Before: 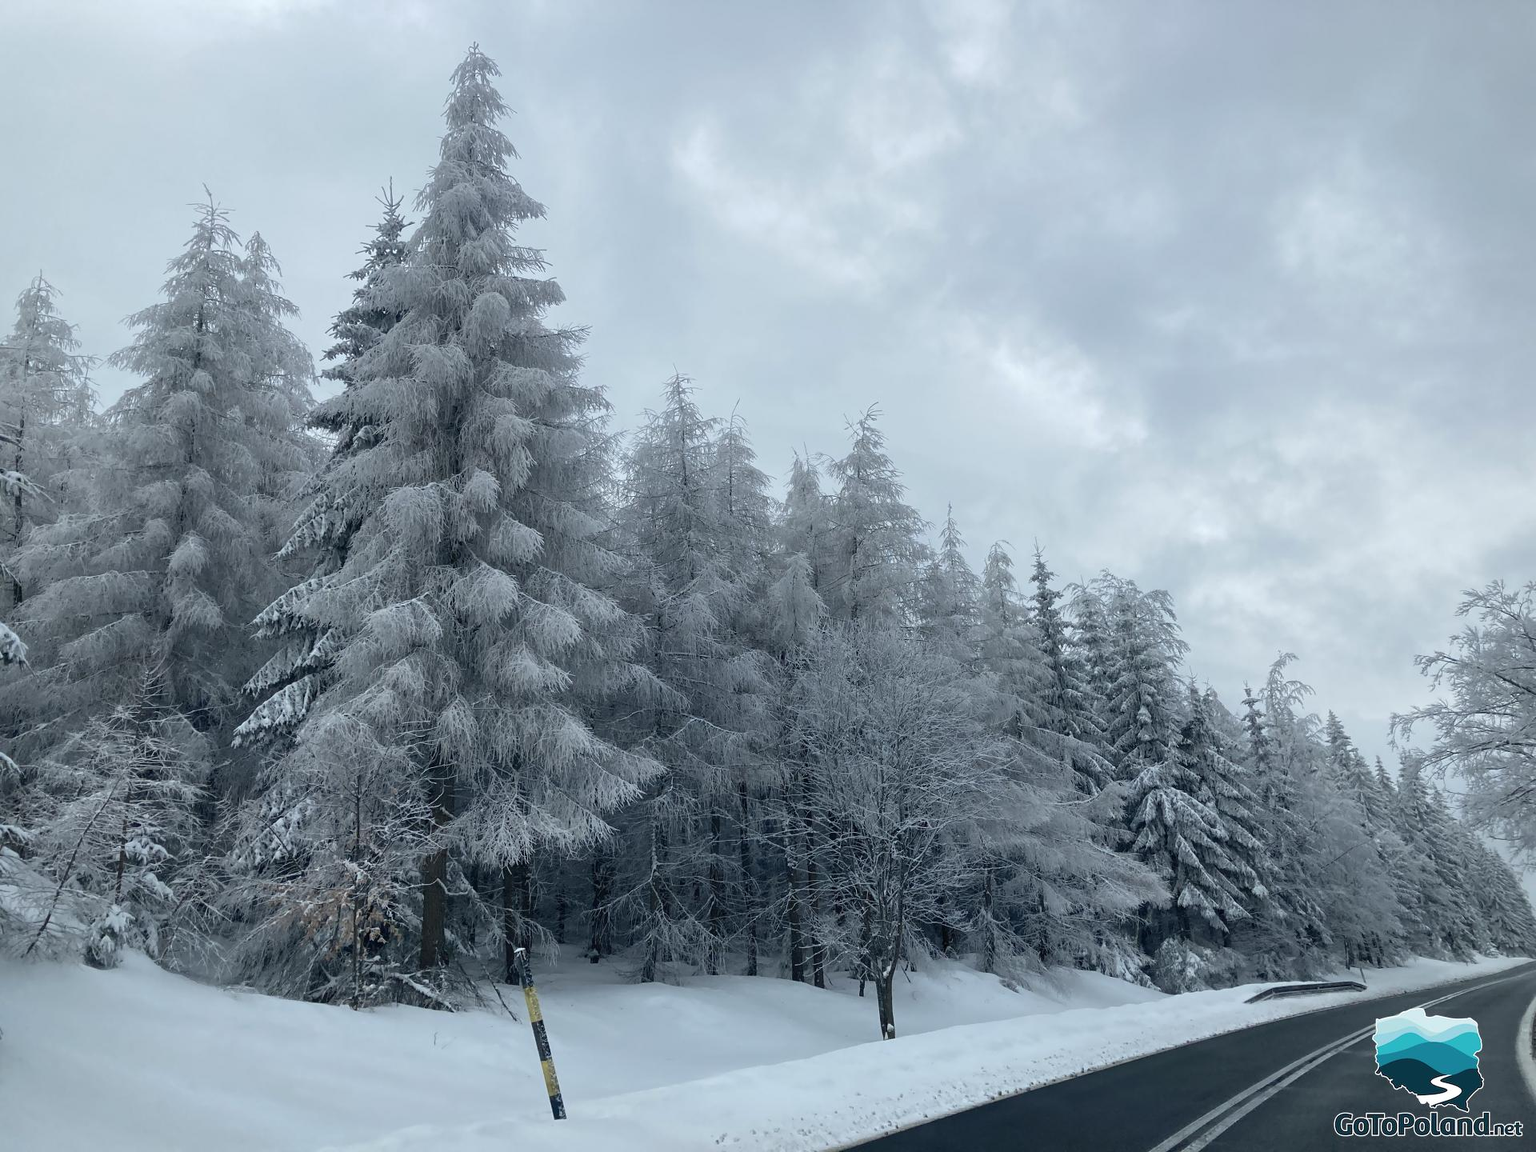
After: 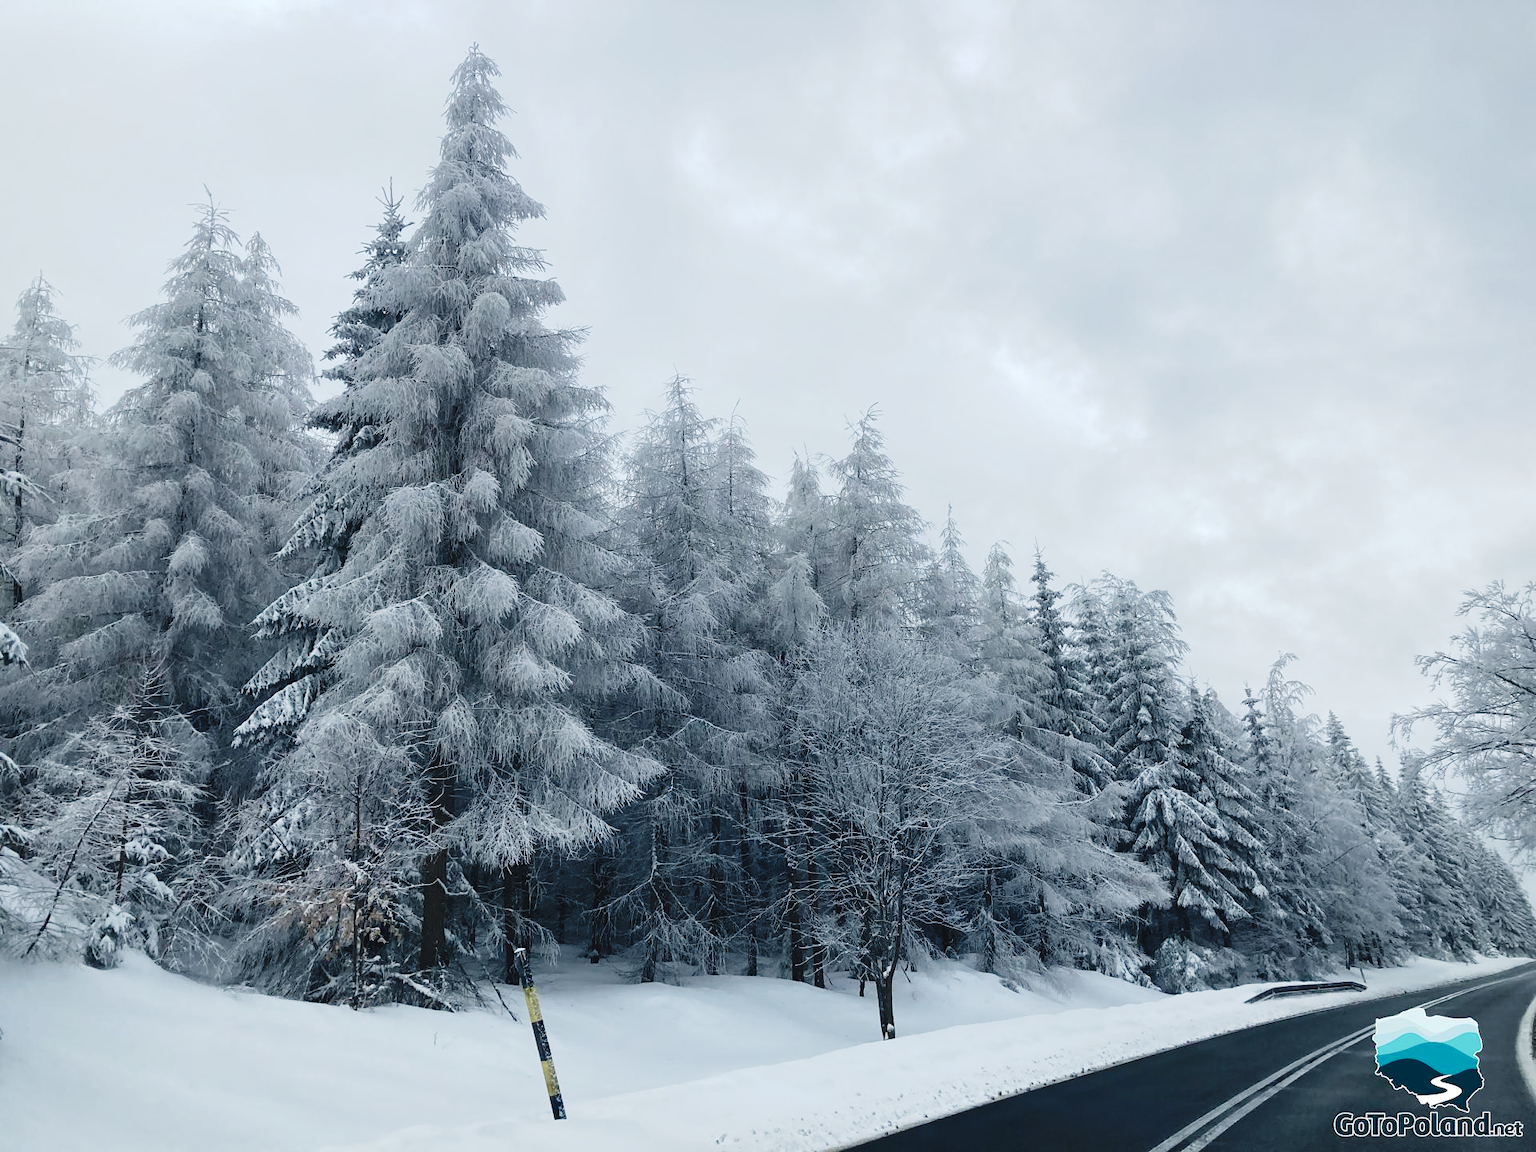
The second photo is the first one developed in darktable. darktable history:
contrast brightness saturation: contrast 0.1, brightness 0.02, saturation 0.02
tone curve: curves: ch0 [(0, 0) (0.003, 0.042) (0.011, 0.043) (0.025, 0.047) (0.044, 0.059) (0.069, 0.07) (0.1, 0.085) (0.136, 0.107) (0.177, 0.139) (0.224, 0.185) (0.277, 0.258) (0.335, 0.34) (0.399, 0.434) (0.468, 0.526) (0.543, 0.623) (0.623, 0.709) (0.709, 0.794) (0.801, 0.866) (0.898, 0.919) (1, 1)], preserve colors none
